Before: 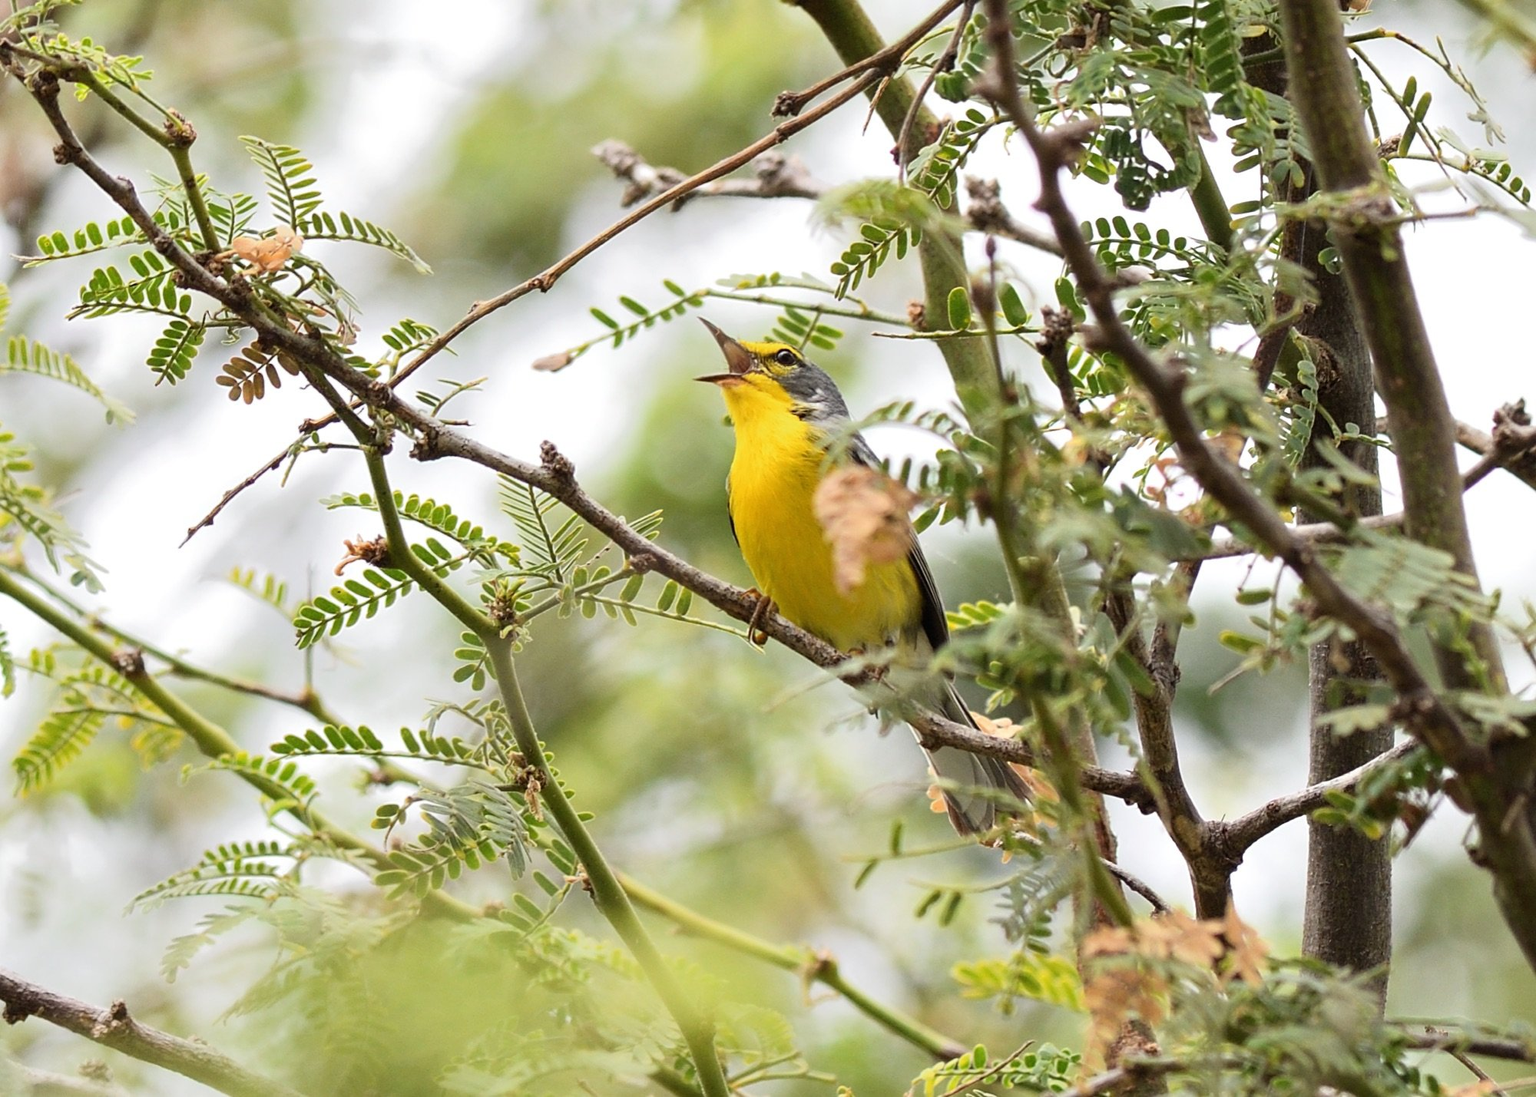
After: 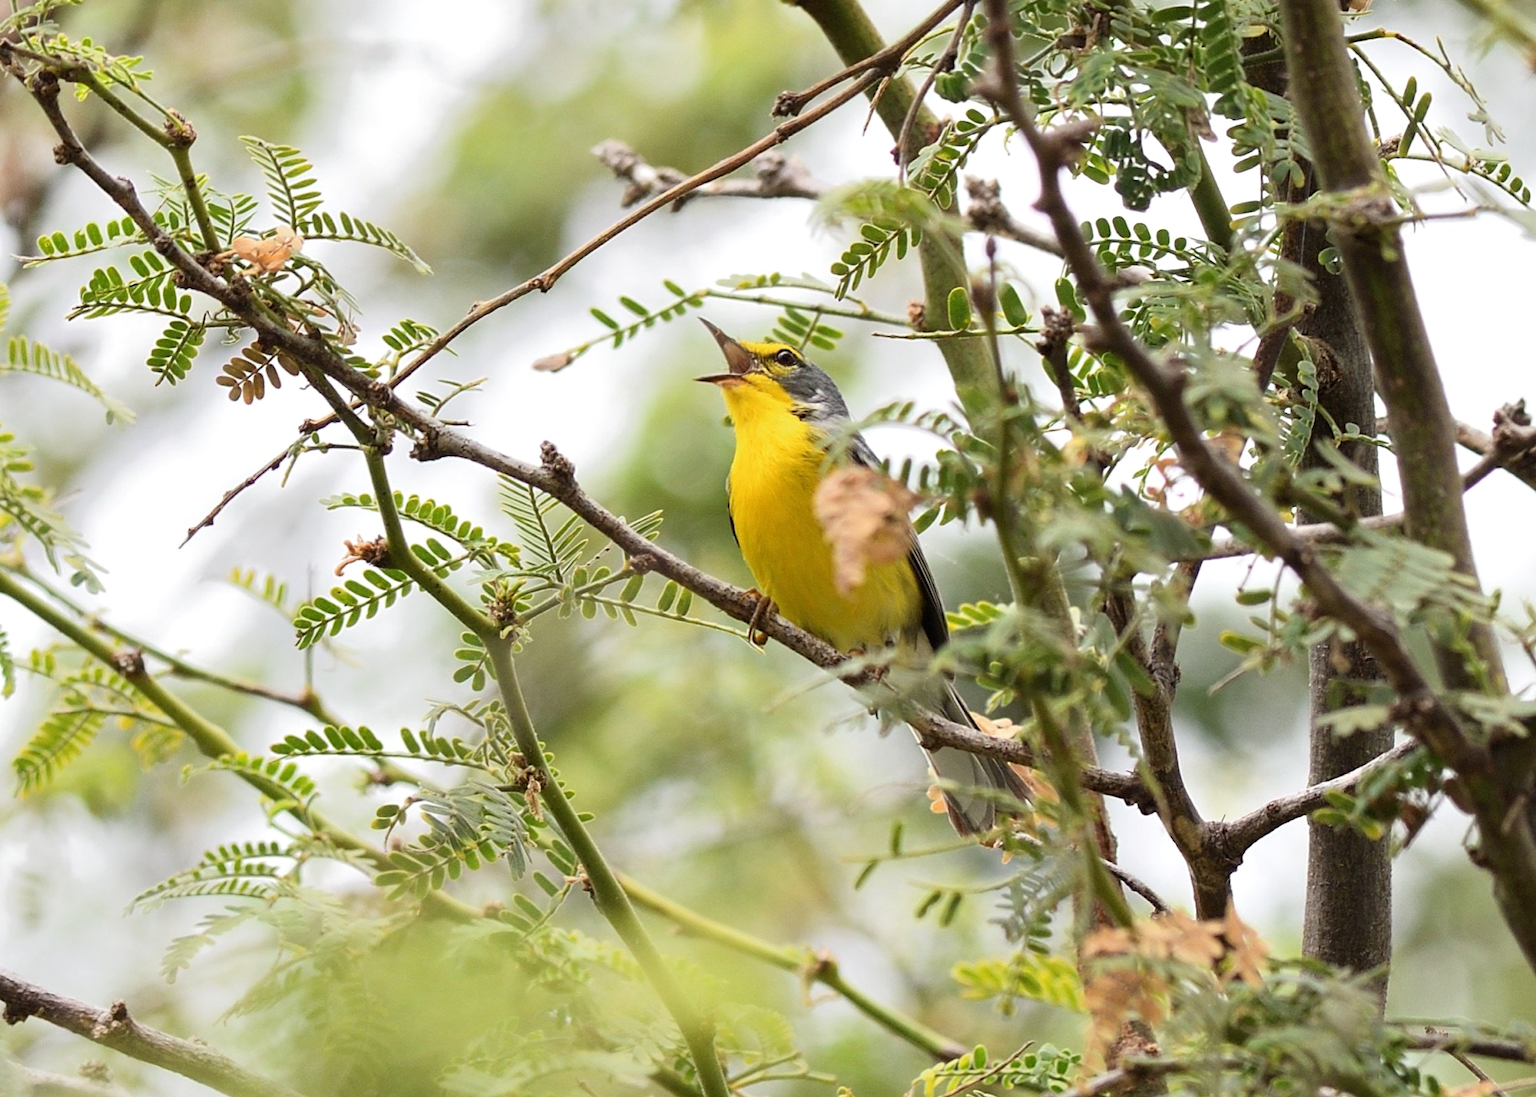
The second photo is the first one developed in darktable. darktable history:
tone equalizer: mask exposure compensation -0.502 EV
